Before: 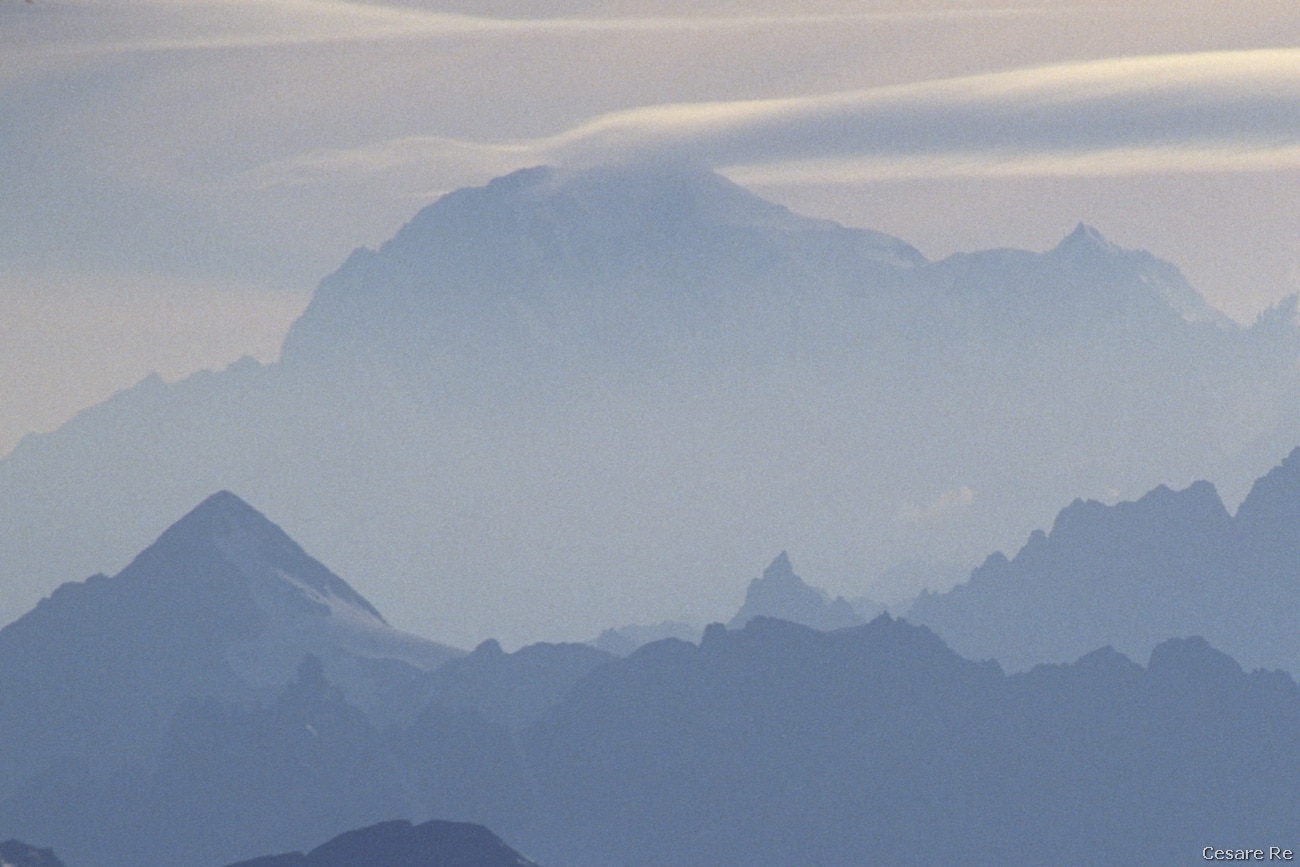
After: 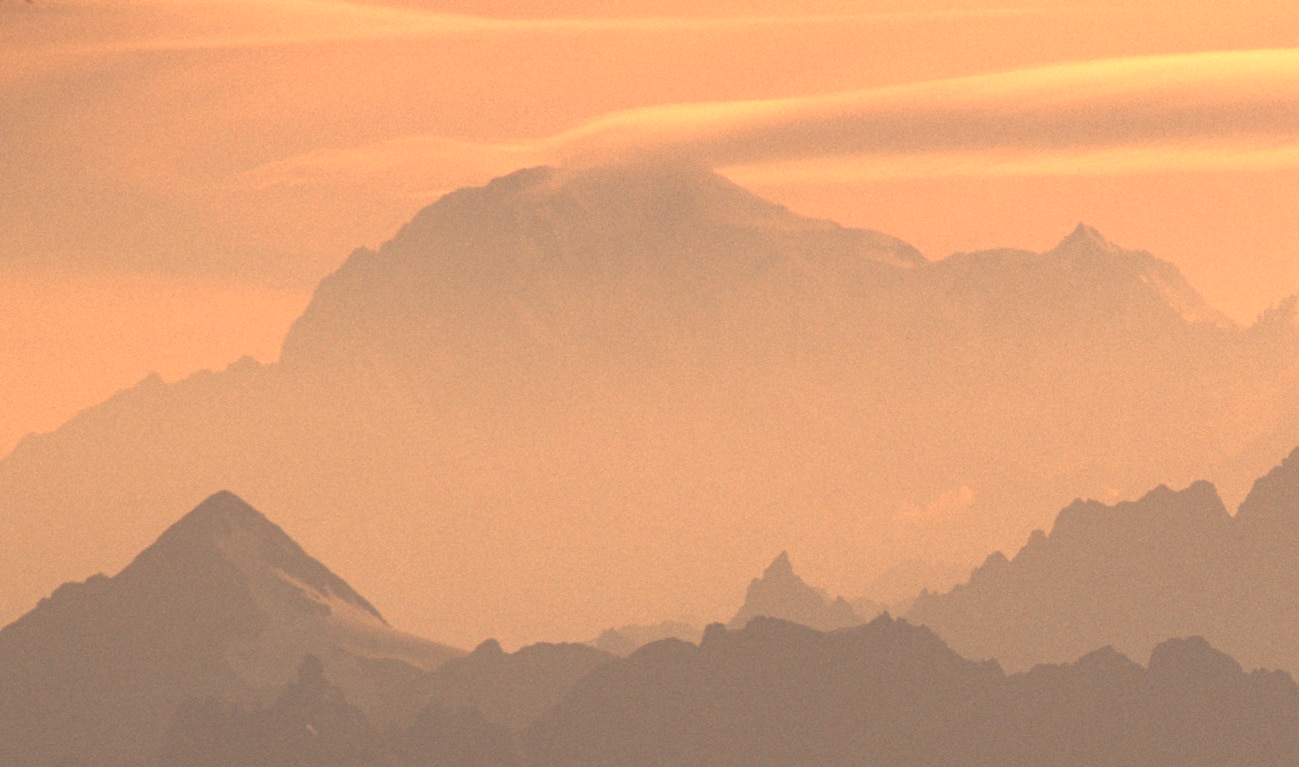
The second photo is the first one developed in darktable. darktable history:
crop and rotate: top 0%, bottom 11.49%
white balance: red 1.467, blue 0.684
